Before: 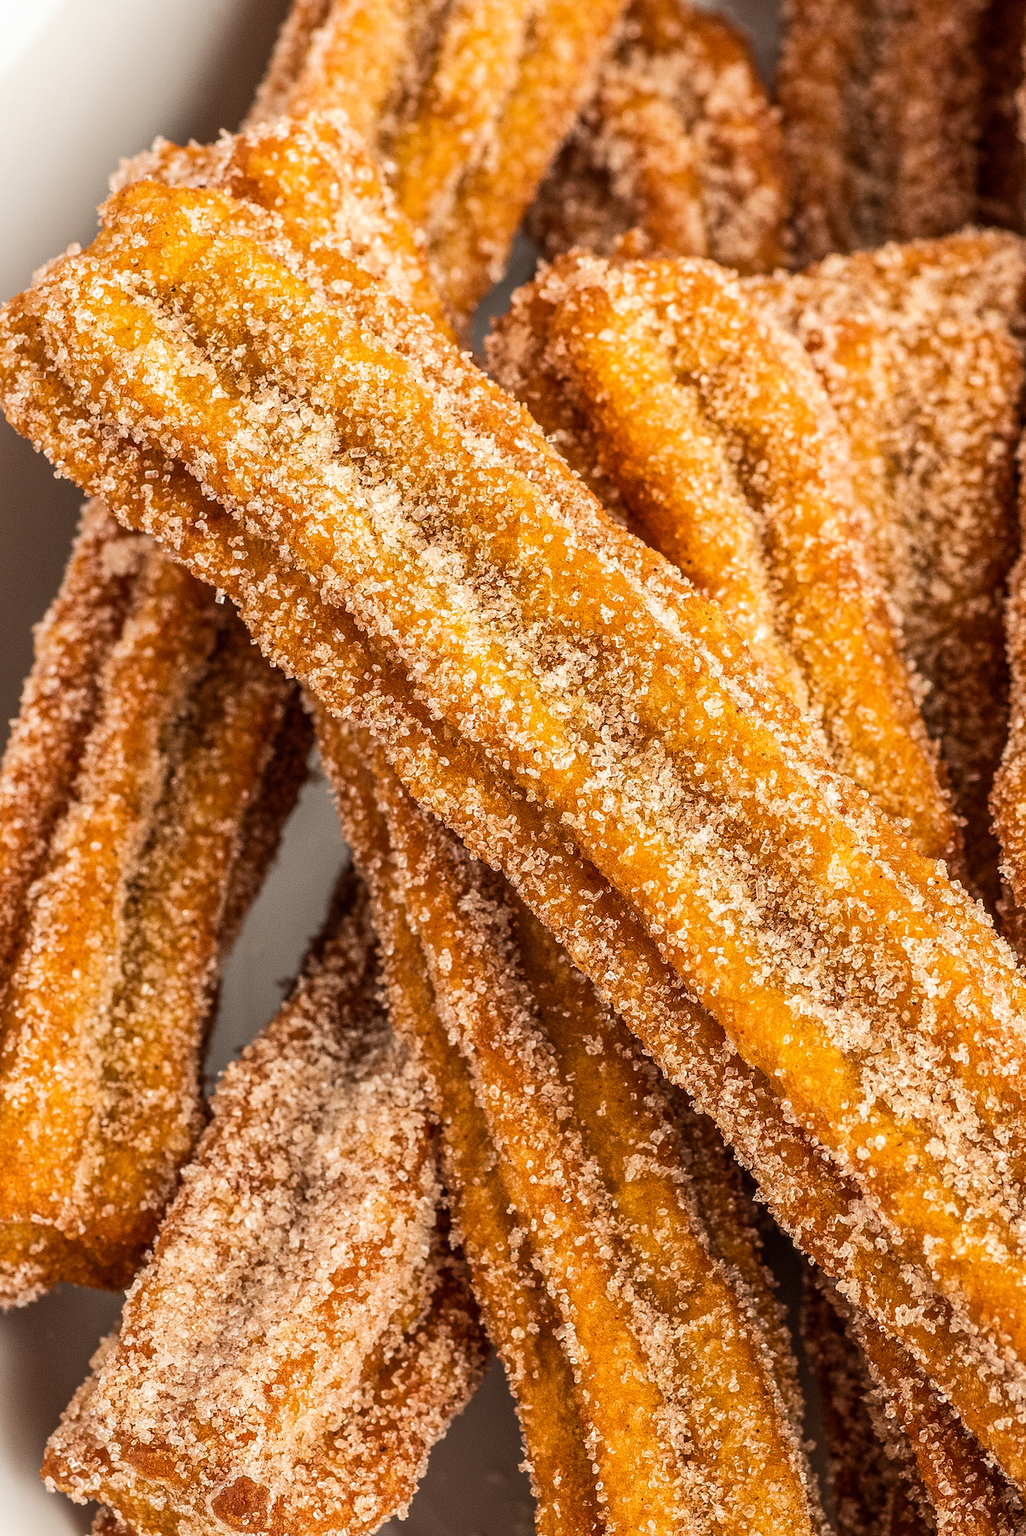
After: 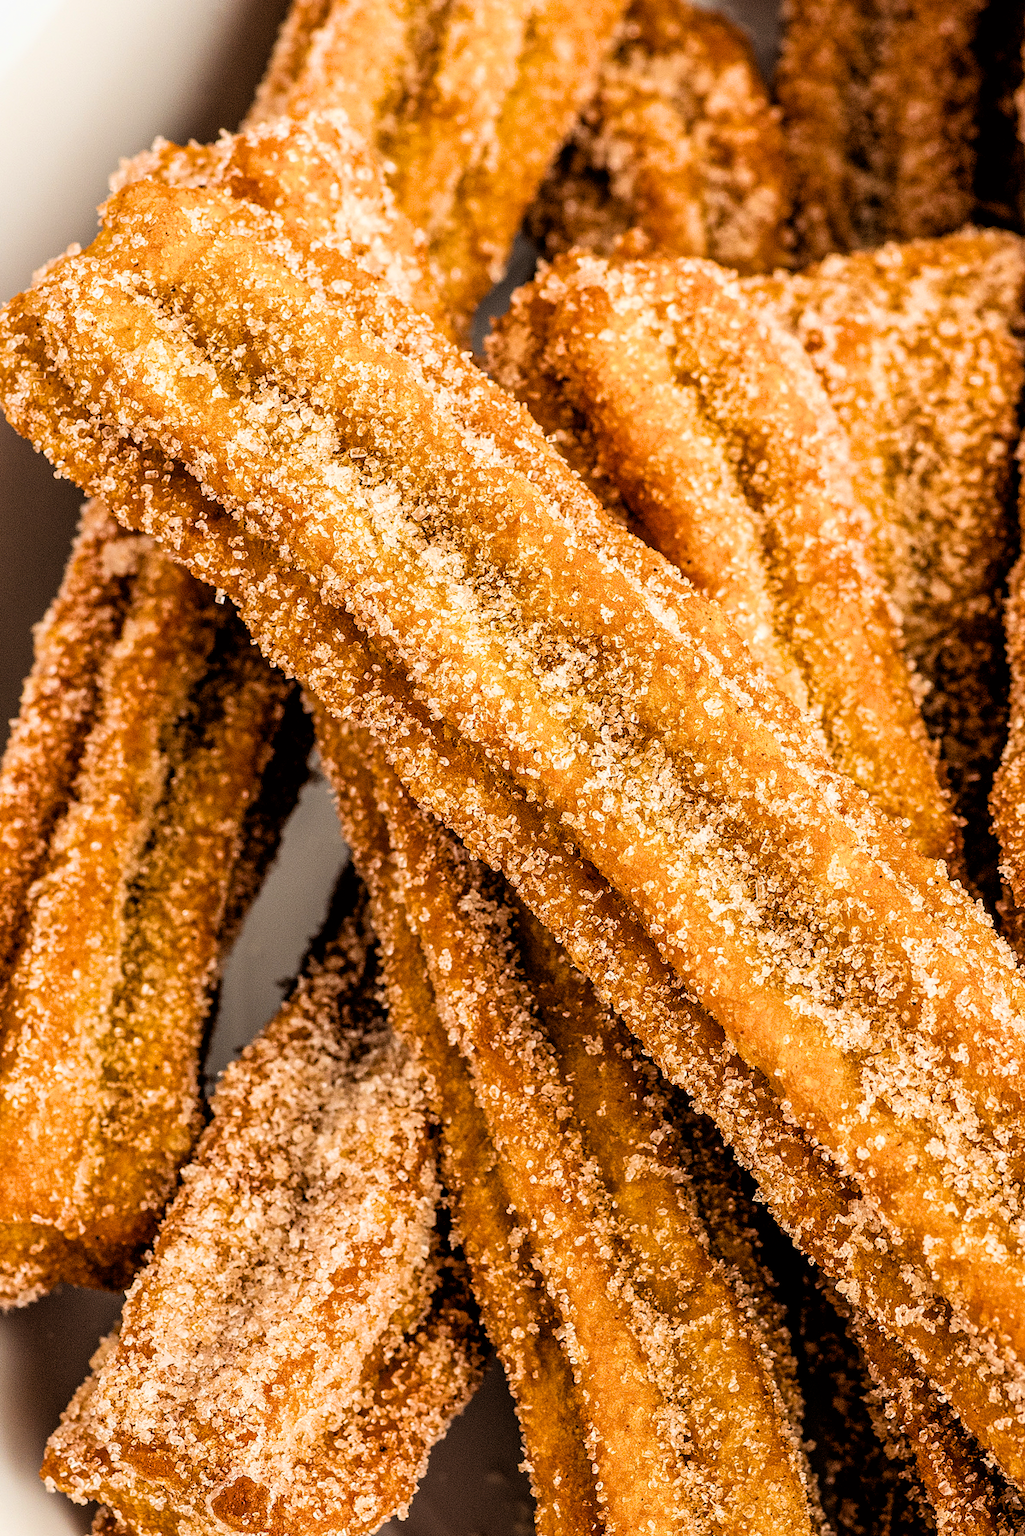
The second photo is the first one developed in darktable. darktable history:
filmic rgb: black relative exposure -3.68 EV, white relative exposure 2.75 EV, dynamic range scaling -5.09%, hardness 3.04, color science v6 (2022)
color balance rgb: power › hue 74.06°, perceptual saturation grading › global saturation 30.983%
